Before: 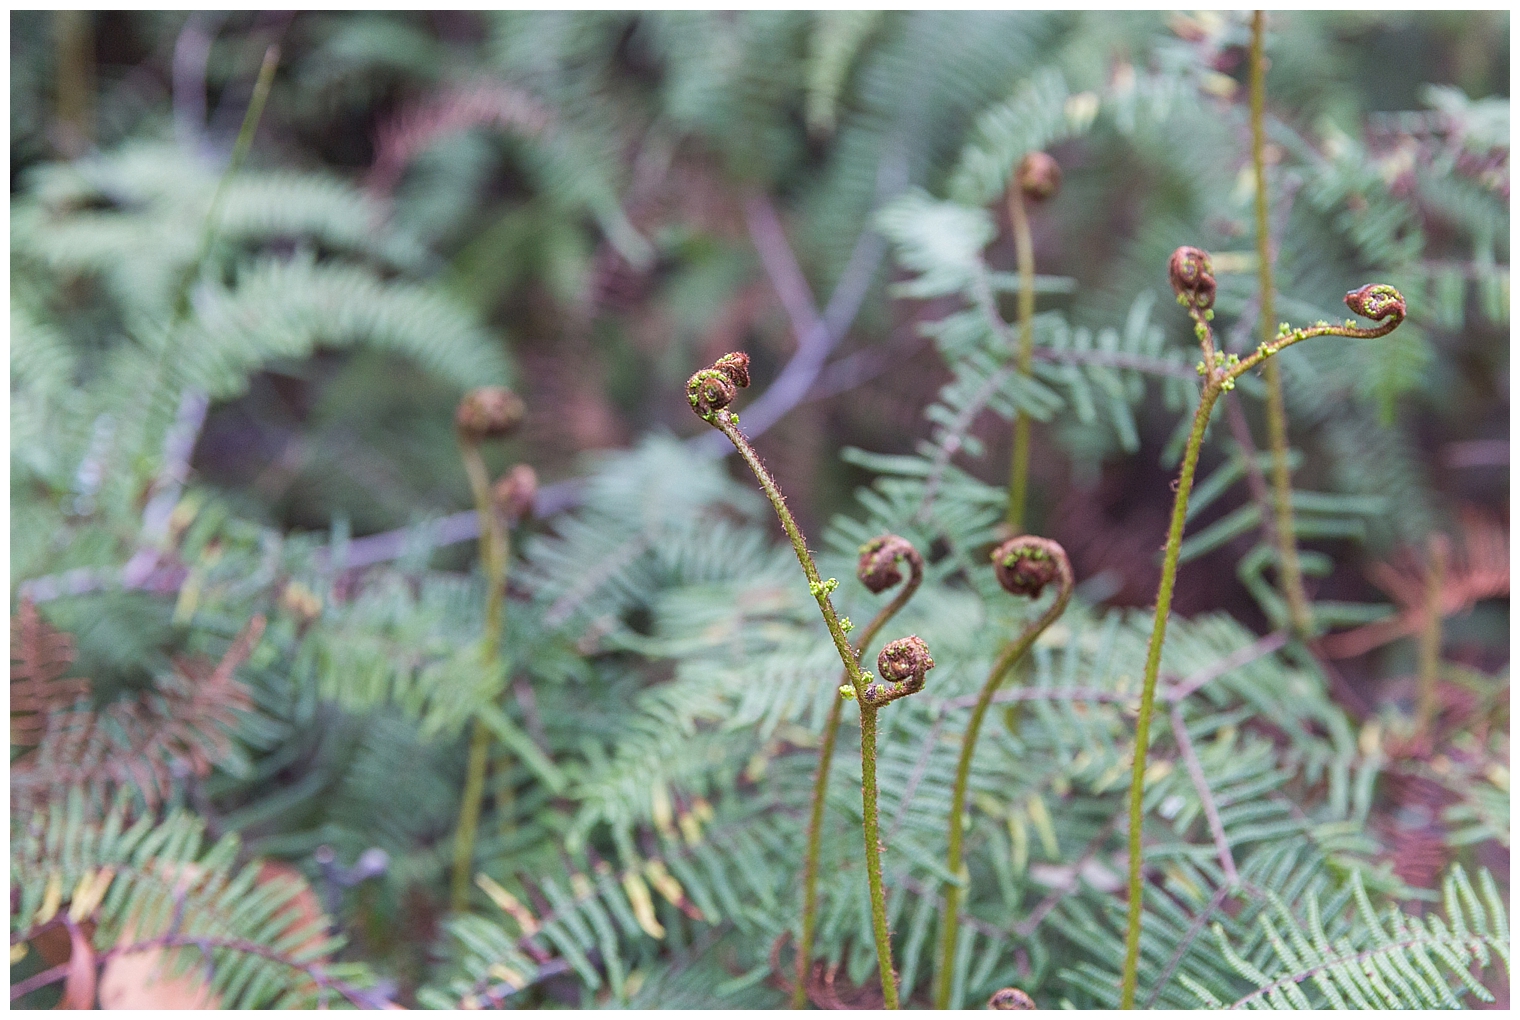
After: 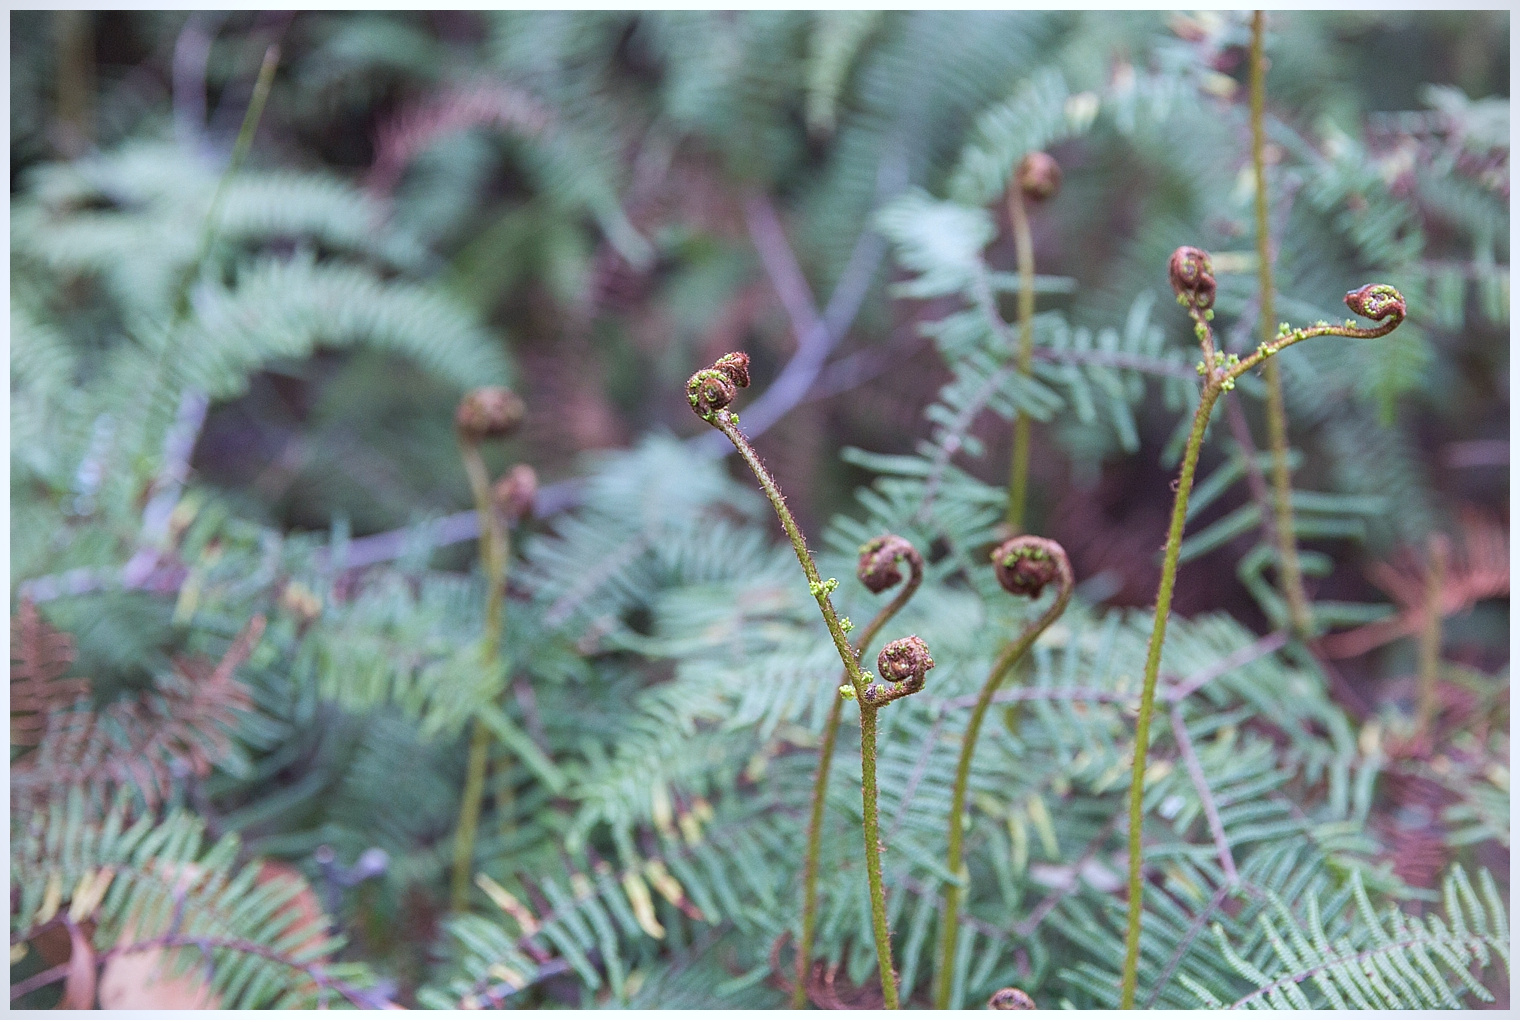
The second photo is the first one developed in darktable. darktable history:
exposure: black level correction 0, compensate exposure bias true, compensate highlight preservation false
color correction: highlights a* -0.772, highlights b* -8.92
vignetting: fall-off start 91.19%
